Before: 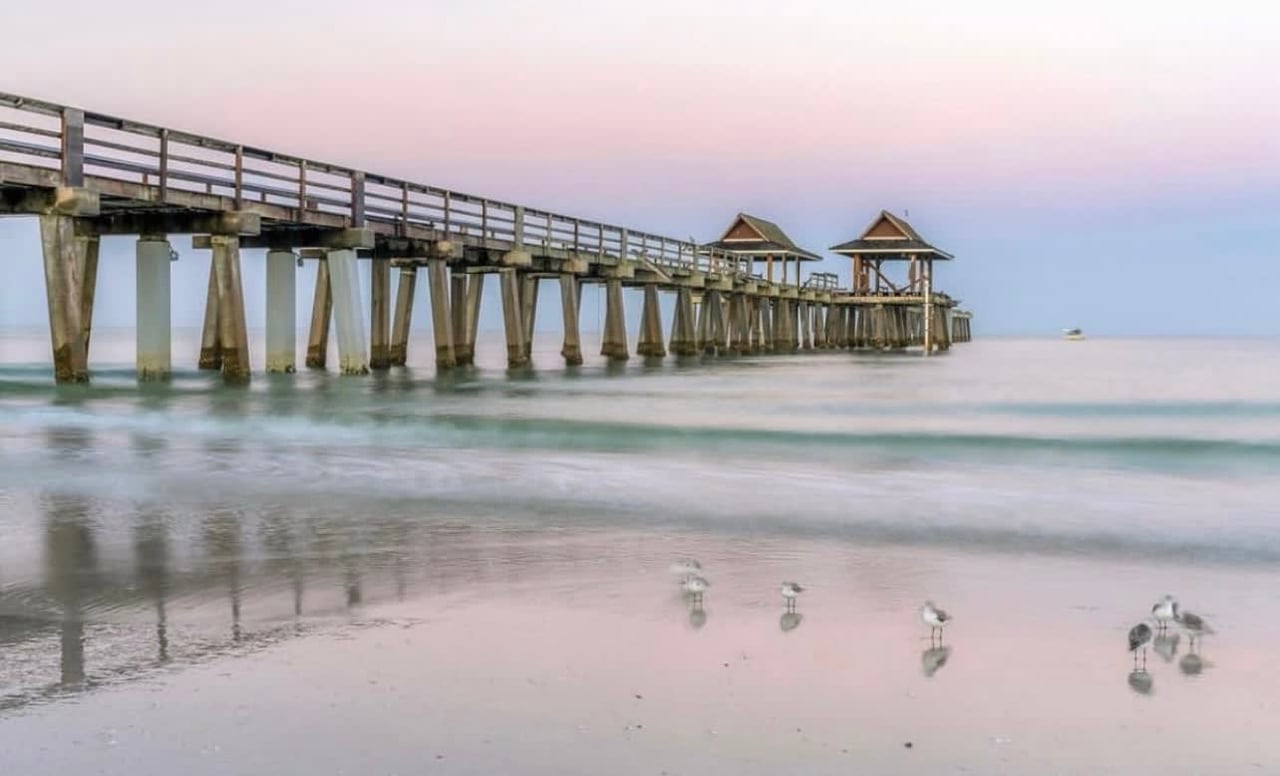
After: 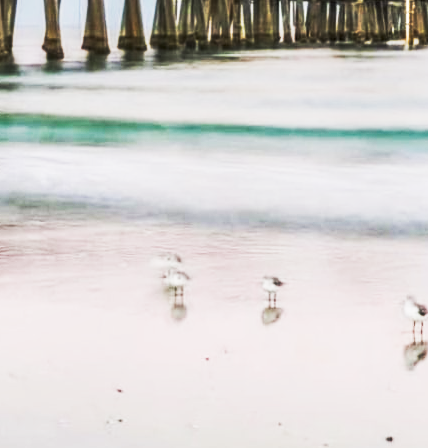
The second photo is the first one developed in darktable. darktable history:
local contrast: on, module defaults
tone curve: curves: ch0 [(0, 0) (0.427, 0.375) (0.616, 0.801) (1, 1)], preserve colors none
crop: left 40.623%, top 39.482%, right 25.916%, bottom 2.669%
